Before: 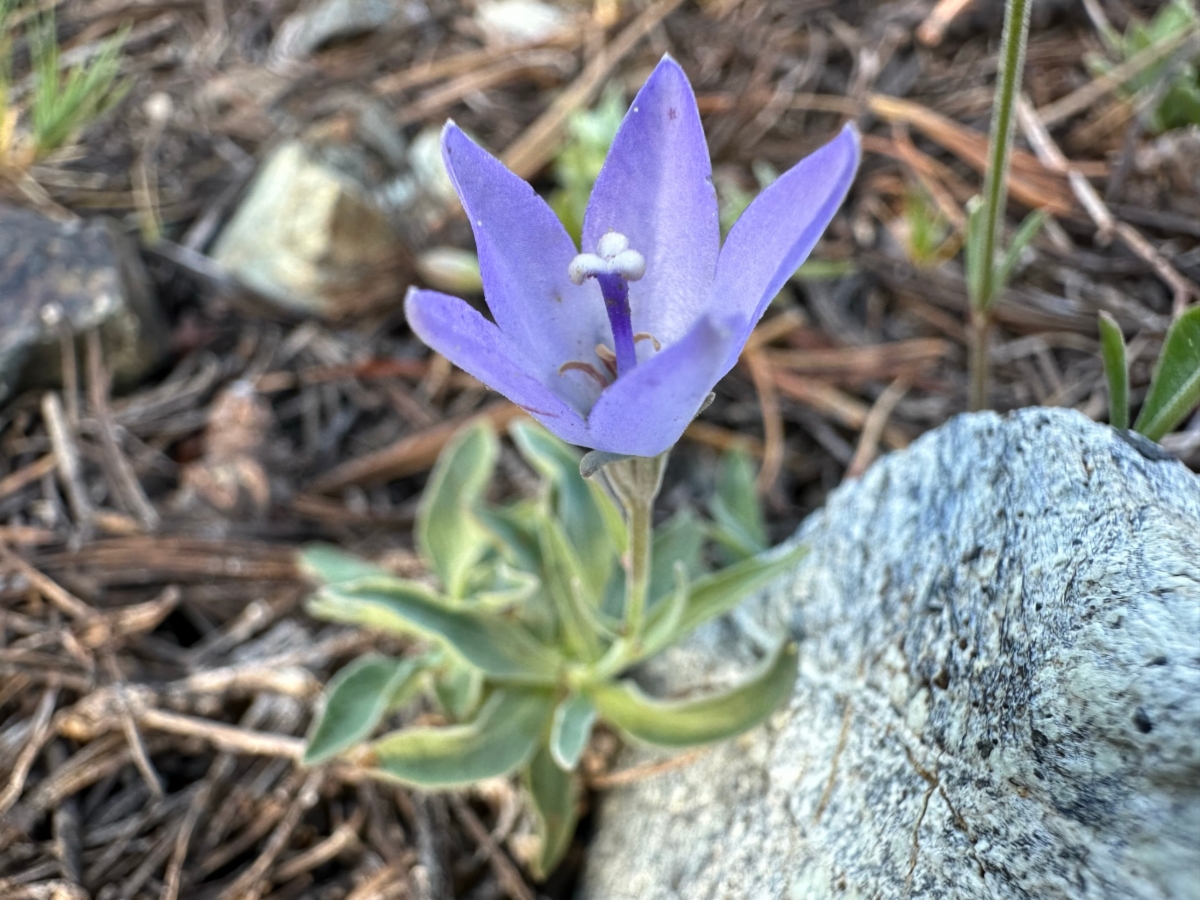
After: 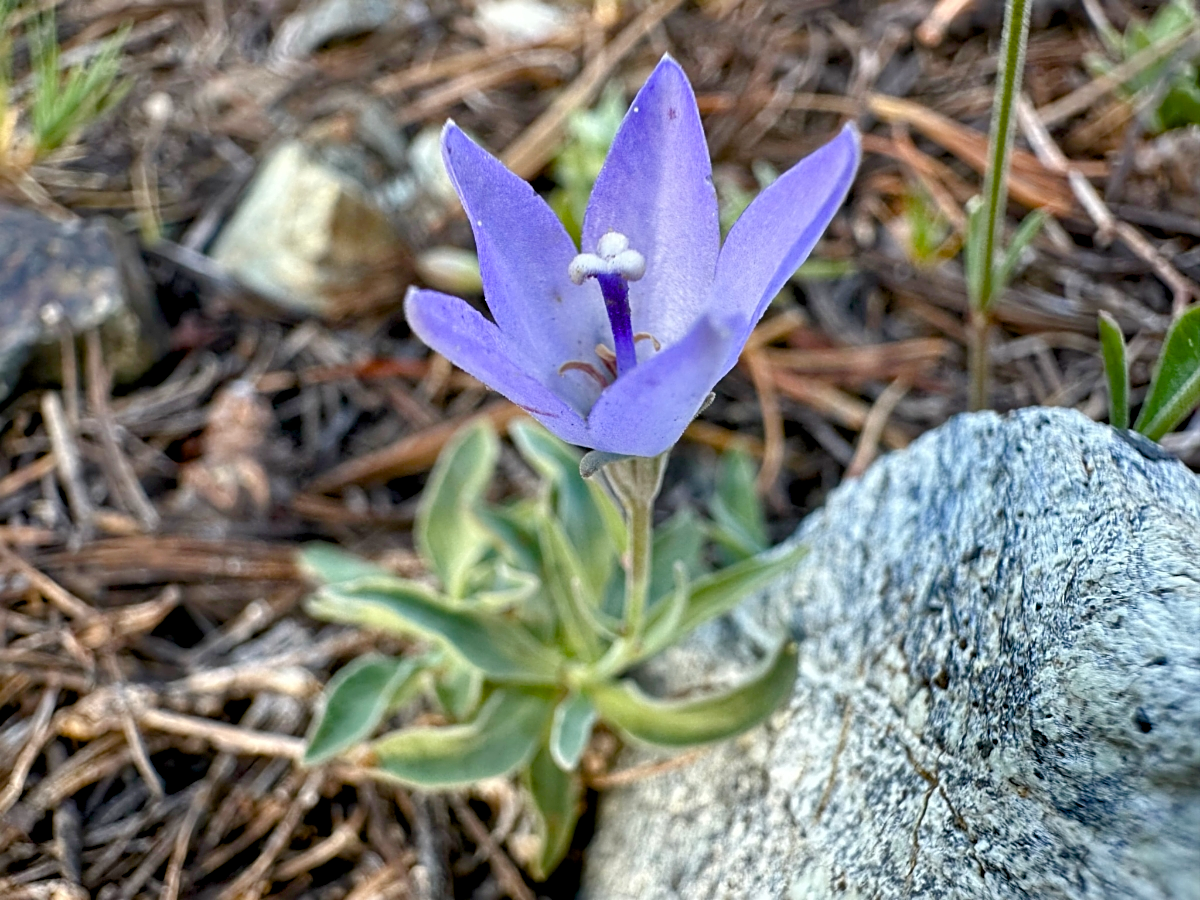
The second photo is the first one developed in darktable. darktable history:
sharpen: on, module defaults
exposure: black level correction 0.01, exposure 0.011 EV, compensate highlight preservation false
color balance rgb: perceptual saturation grading › global saturation 20%, perceptual saturation grading › highlights -25%, perceptual saturation grading › shadows 50%
shadows and highlights: highlights color adjustment 0%, low approximation 0.01, soften with gaussian
